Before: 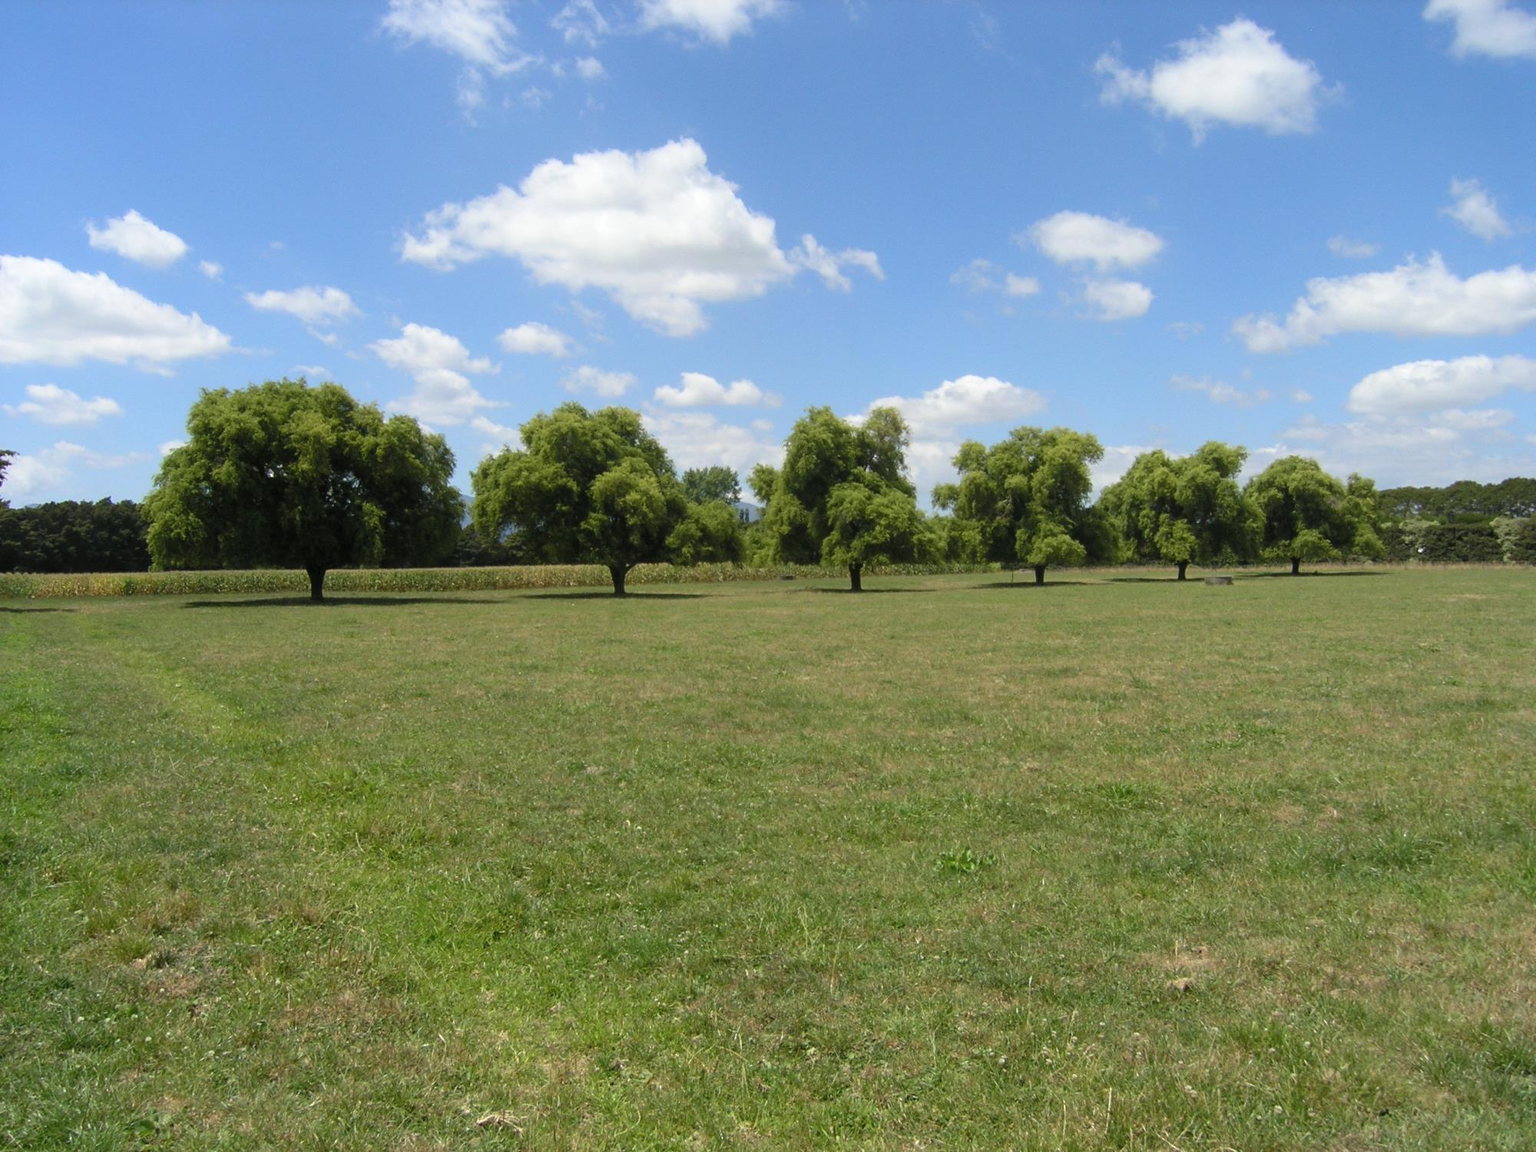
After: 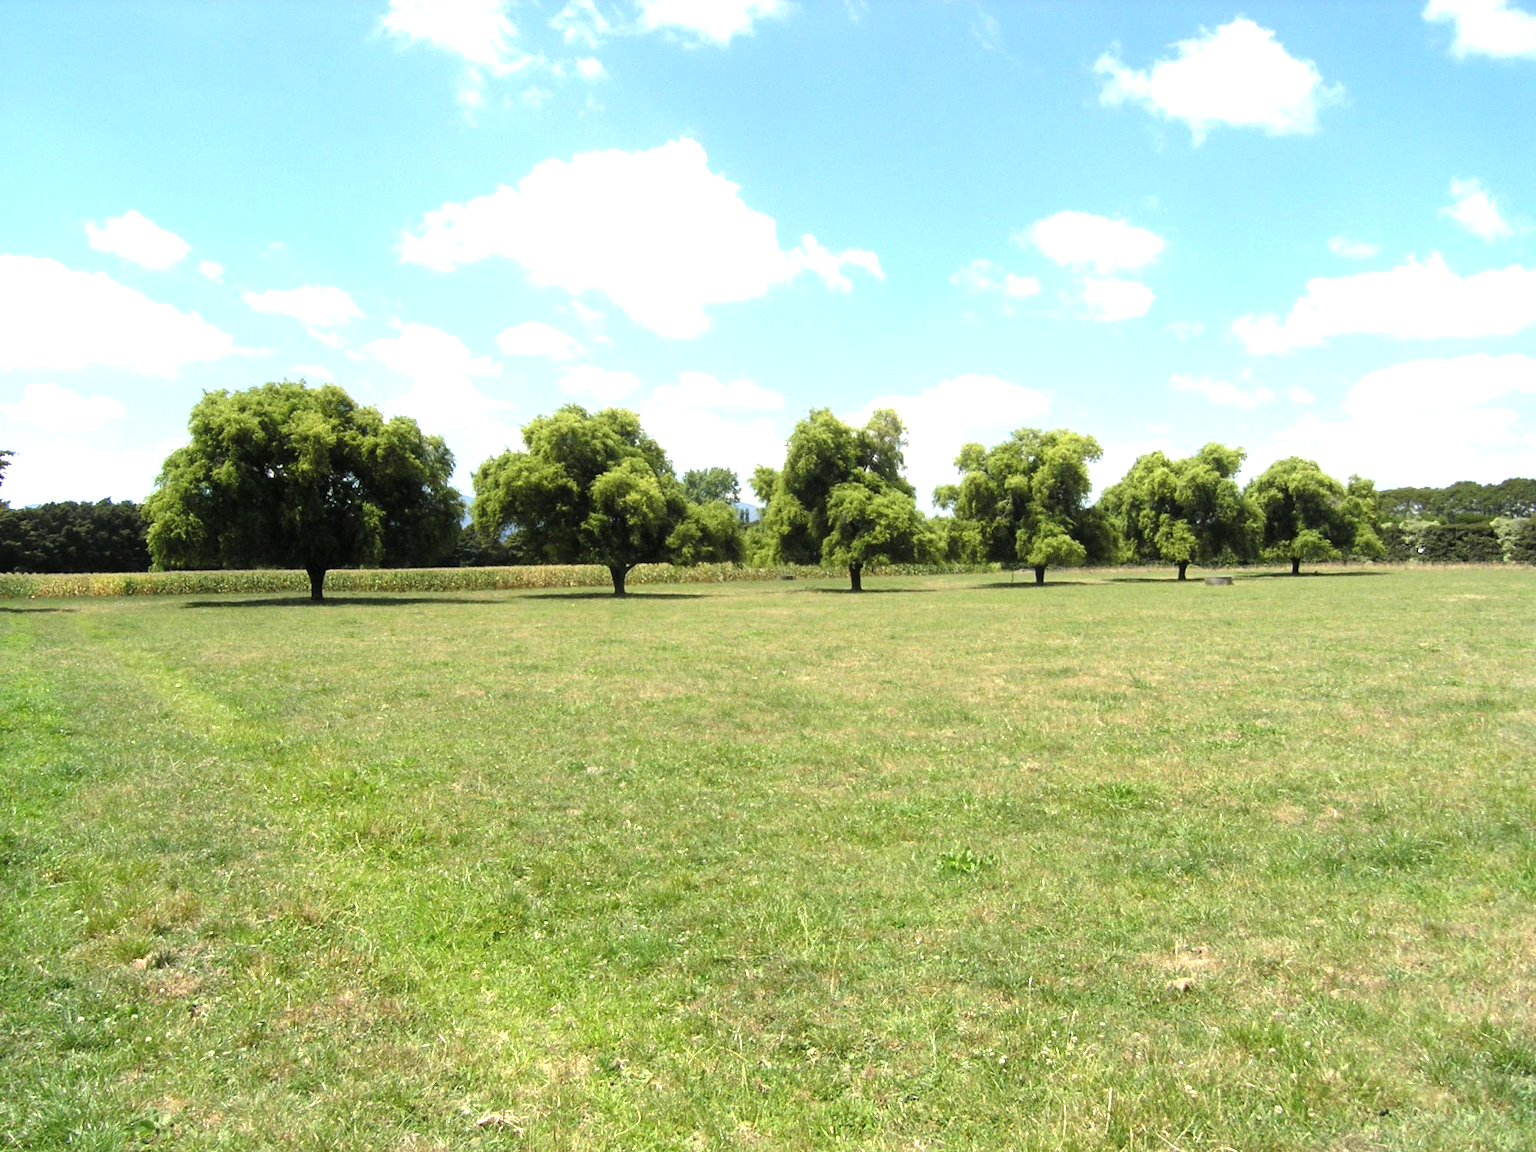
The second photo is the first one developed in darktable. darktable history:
exposure: exposure 0.563 EV, compensate highlight preservation false
tone equalizer: -8 EV -0.77 EV, -7 EV -0.685 EV, -6 EV -0.584 EV, -5 EV -0.371 EV, -3 EV 0.367 EV, -2 EV 0.6 EV, -1 EV 0.69 EV, +0 EV 0.726 EV, mask exposure compensation -0.492 EV
